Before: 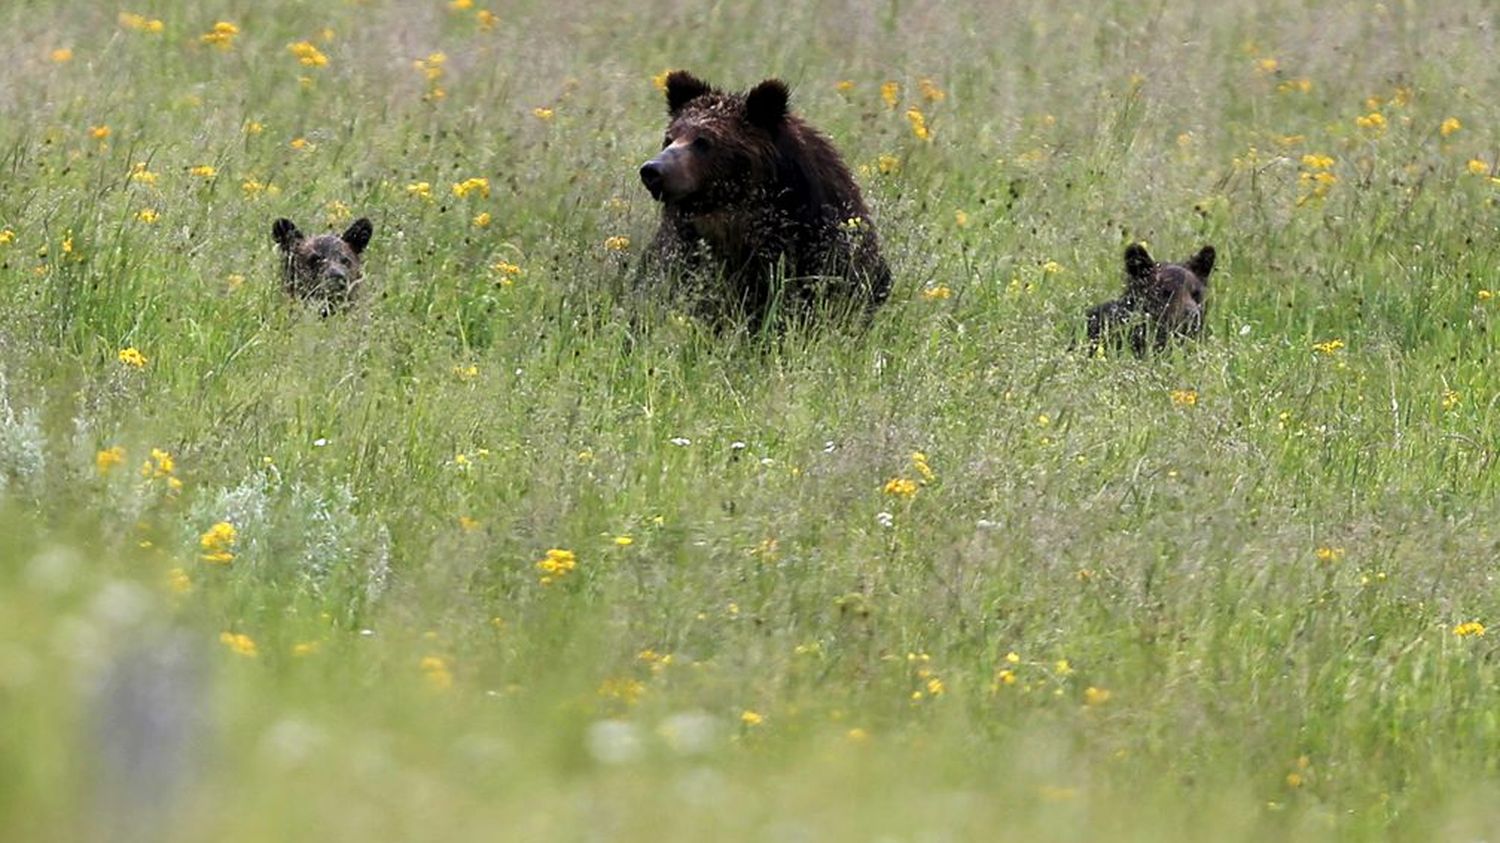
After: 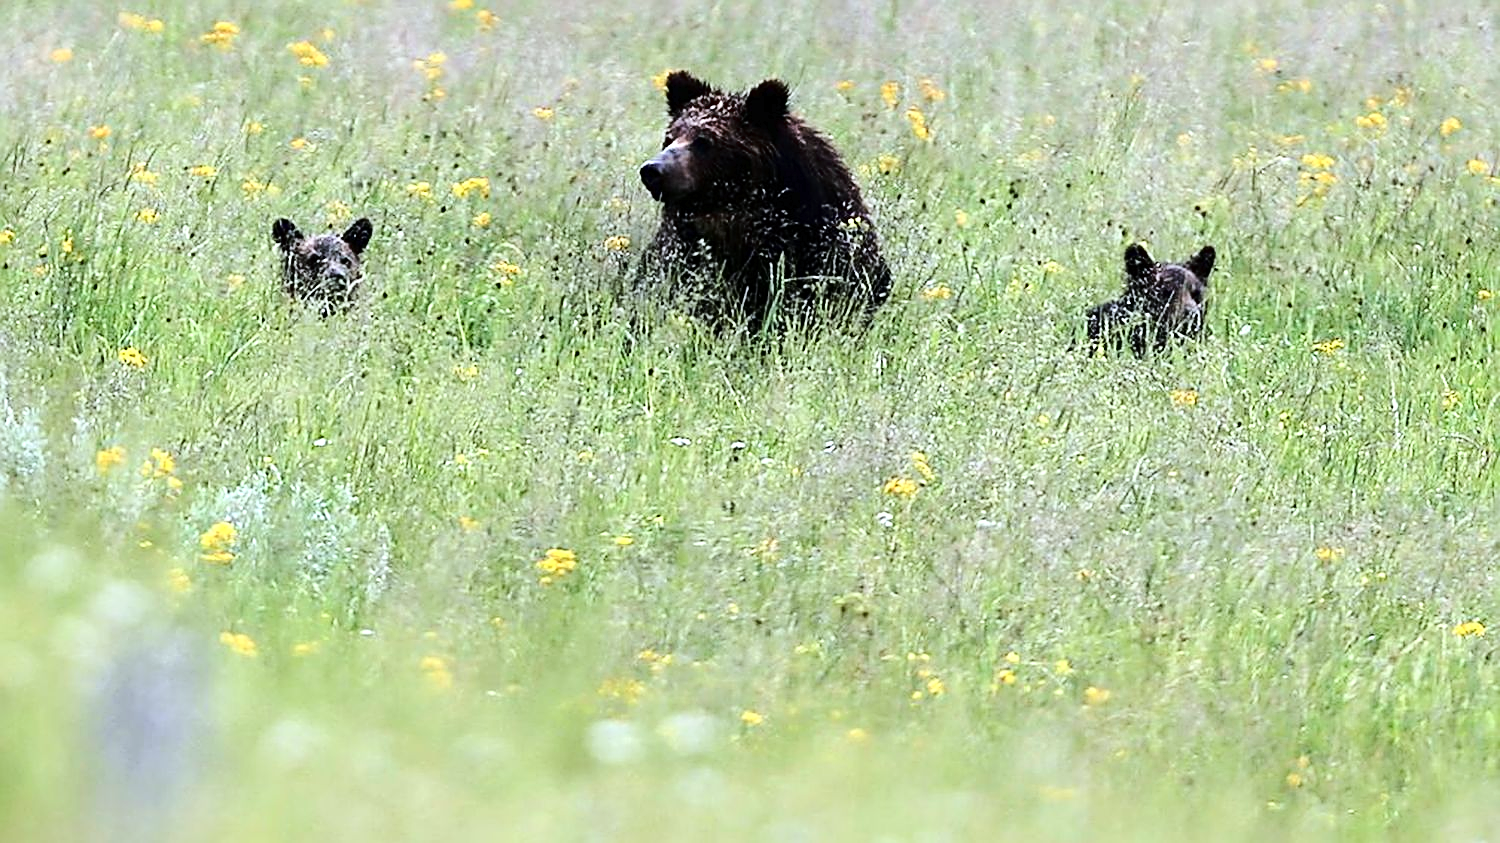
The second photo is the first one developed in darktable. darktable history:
sharpen: amount 0.911
local contrast: mode bilateral grid, contrast 19, coarseness 50, detail 120%, midtone range 0.2
tone curve: curves: ch0 [(0, 0) (0.003, 0.012) (0.011, 0.014) (0.025, 0.019) (0.044, 0.028) (0.069, 0.039) (0.1, 0.056) (0.136, 0.093) (0.177, 0.147) (0.224, 0.214) (0.277, 0.29) (0.335, 0.381) (0.399, 0.476) (0.468, 0.557) (0.543, 0.635) (0.623, 0.697) (0.709, 0.764) (0.801, 0.831) (0.898, 0.917) (1, 1)], color space Lab, linked channels, preserve colors none
color calibration: x 0.37, y 0.382, temperature 4315.32 K
exposure: exposure 0.188 EV, compensate exposure bias true, compensate highlight preservation false
contrast brightness saturation: contrast 0.237, brightness 0.085
